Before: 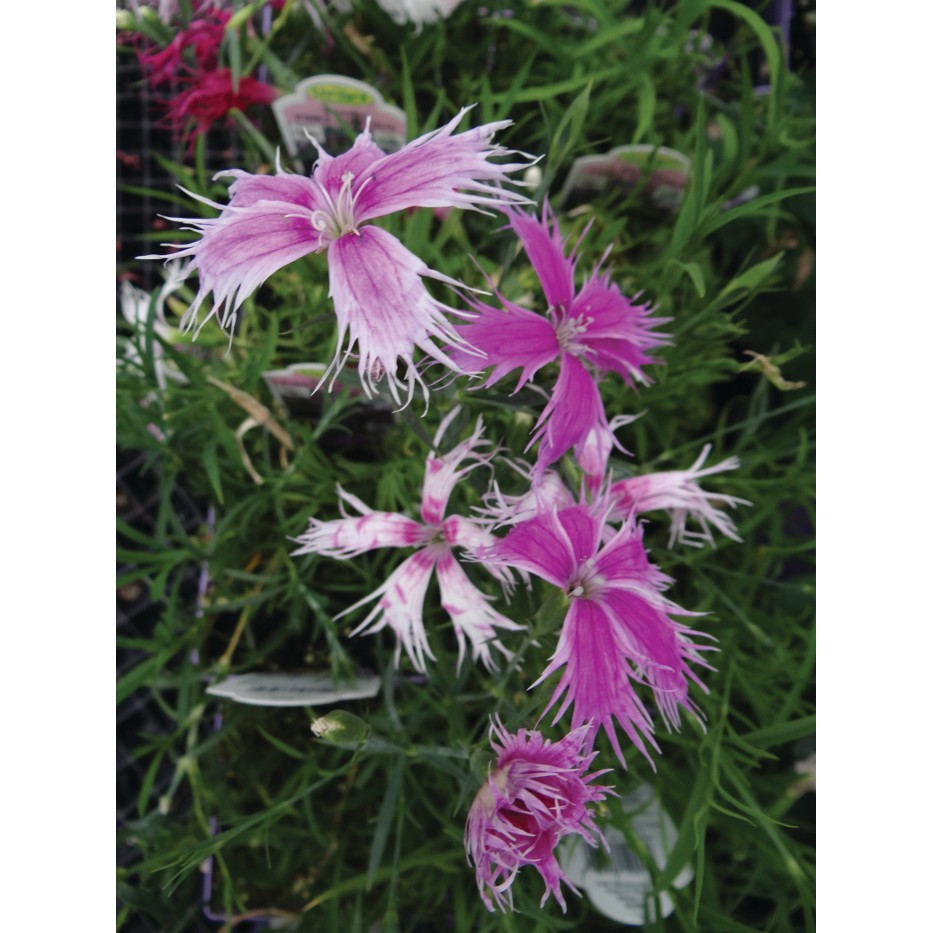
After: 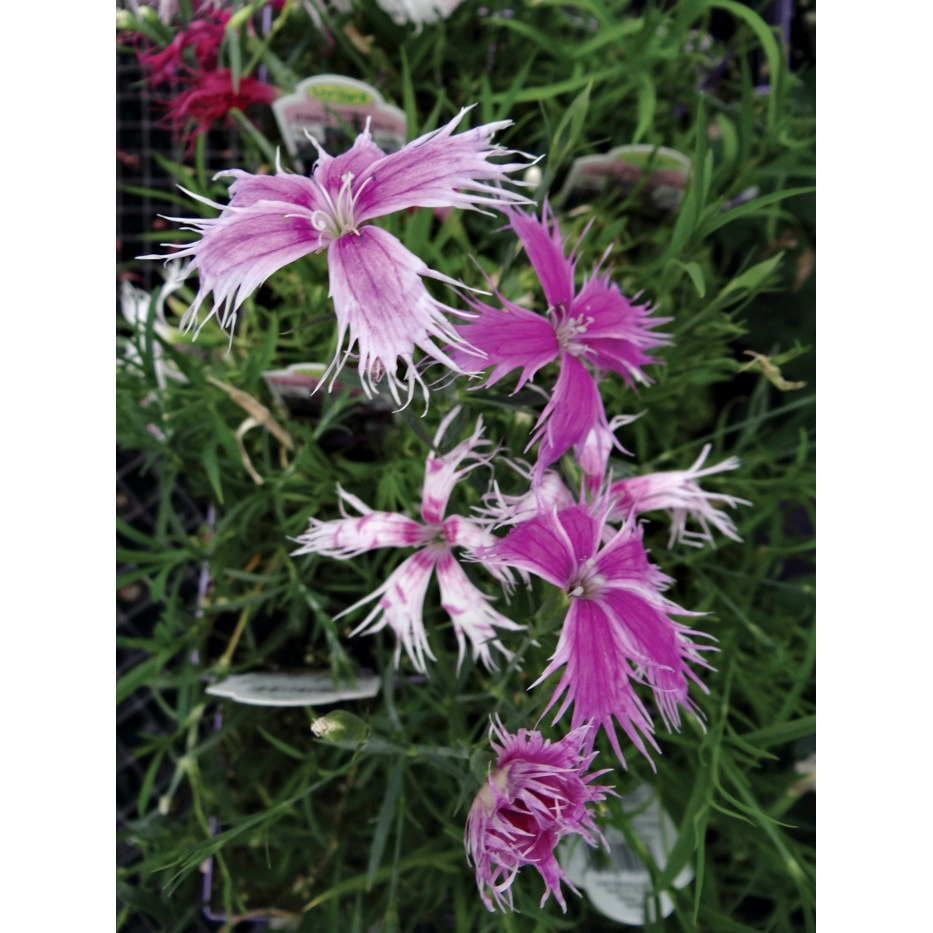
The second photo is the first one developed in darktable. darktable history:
contrast equalizer: octaves 7, y [[0.524, 0.538, 0.547, 0.548, 0.538, 0.524], [0.5 ×6], [0.5 ×6], [0 ×6], [0 ×6]]
